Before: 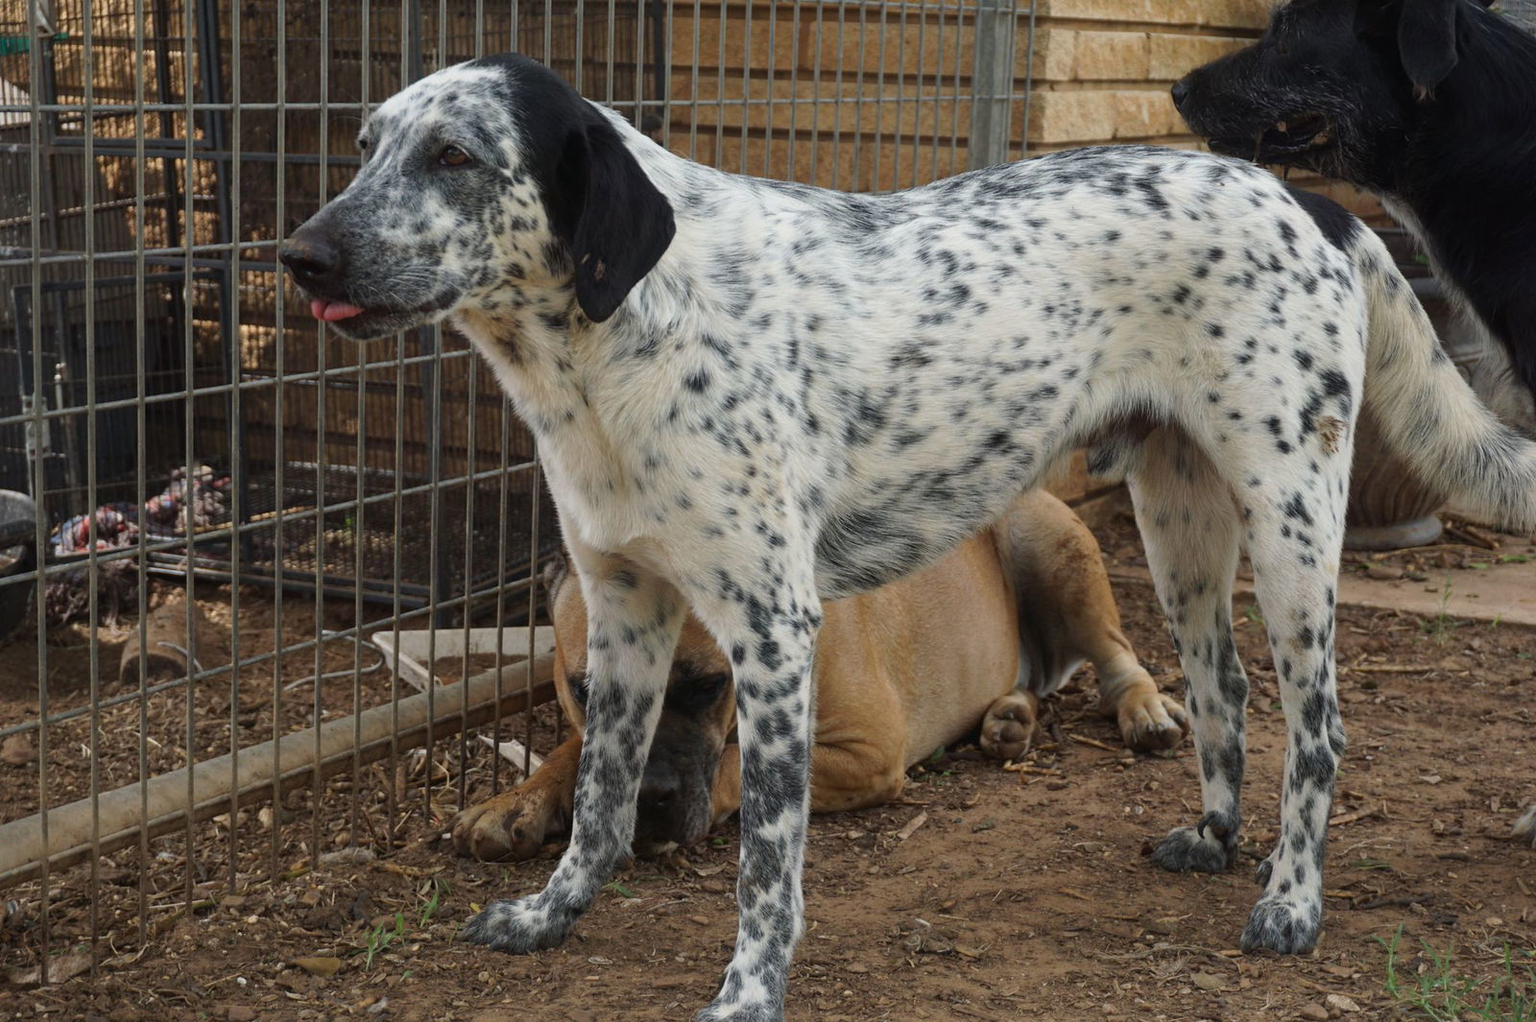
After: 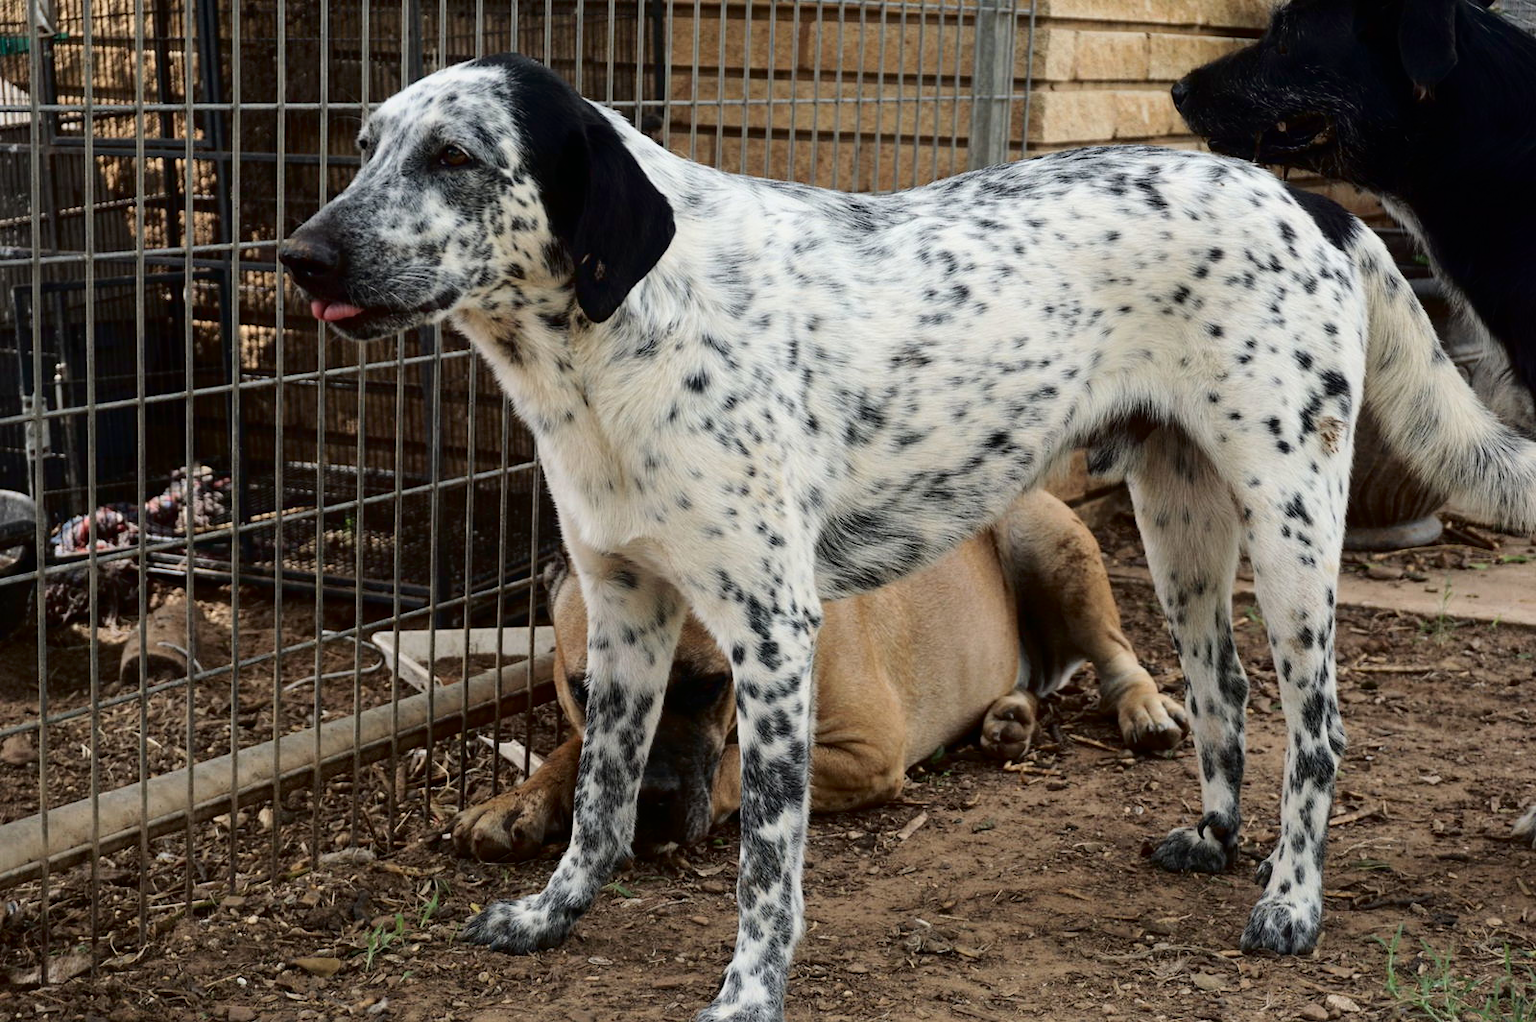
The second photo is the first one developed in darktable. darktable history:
tone curve: curves: ch0 [(0, 0) (0.003, 0) (0.011, 0.002) (0.025, 0.004) (0.044, 0.007) (0.069, 0.015) (0.1, 0.025) (0.136, 0.04) (0.177, 0.09) (0.224, 0.152) (0.277, 0.239) (0.335, 0.335) (0.399, 0.43) (0.468, 0.524) (0.543, 0.621) (0.623, 0.712) (0.709, 0.792) (0.801, 0.871) (0.898, 0.951) (1, 1)], color space Lab, independent channels, preserve colors none
